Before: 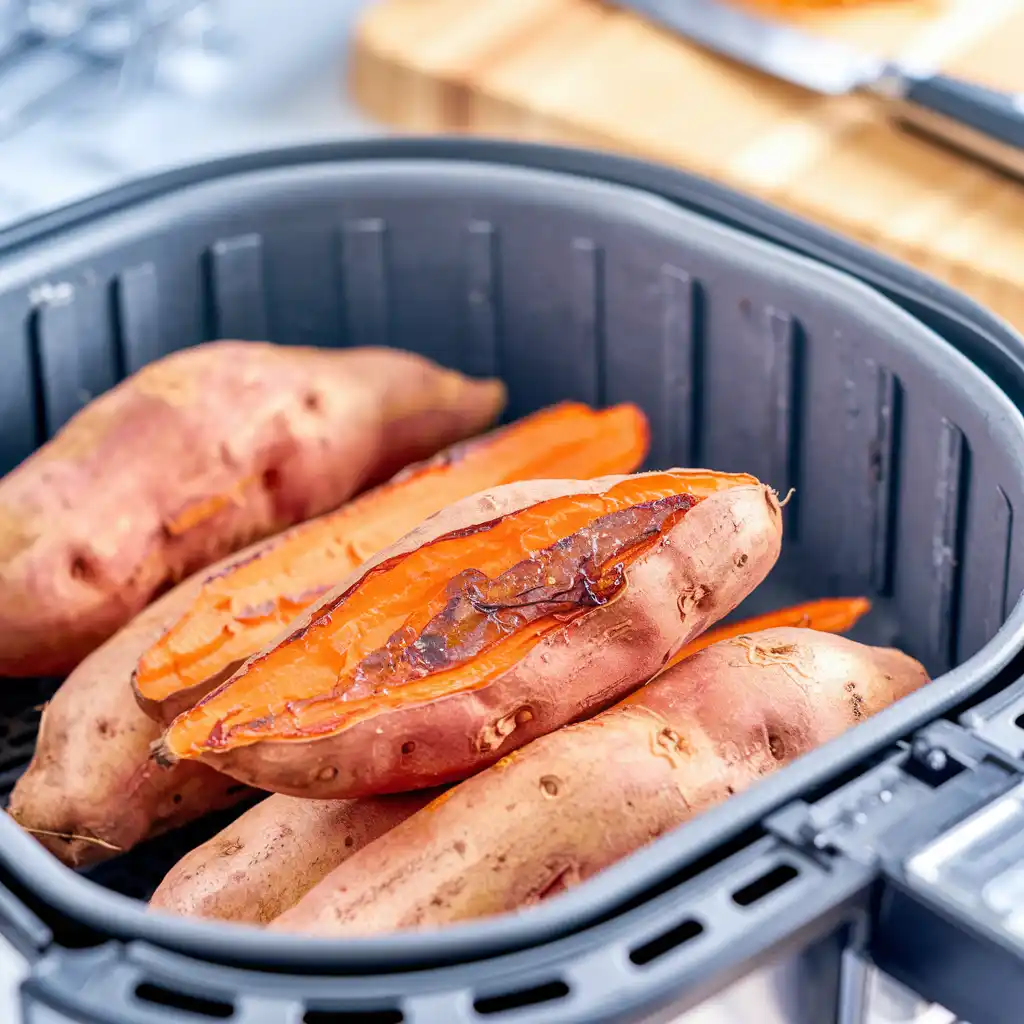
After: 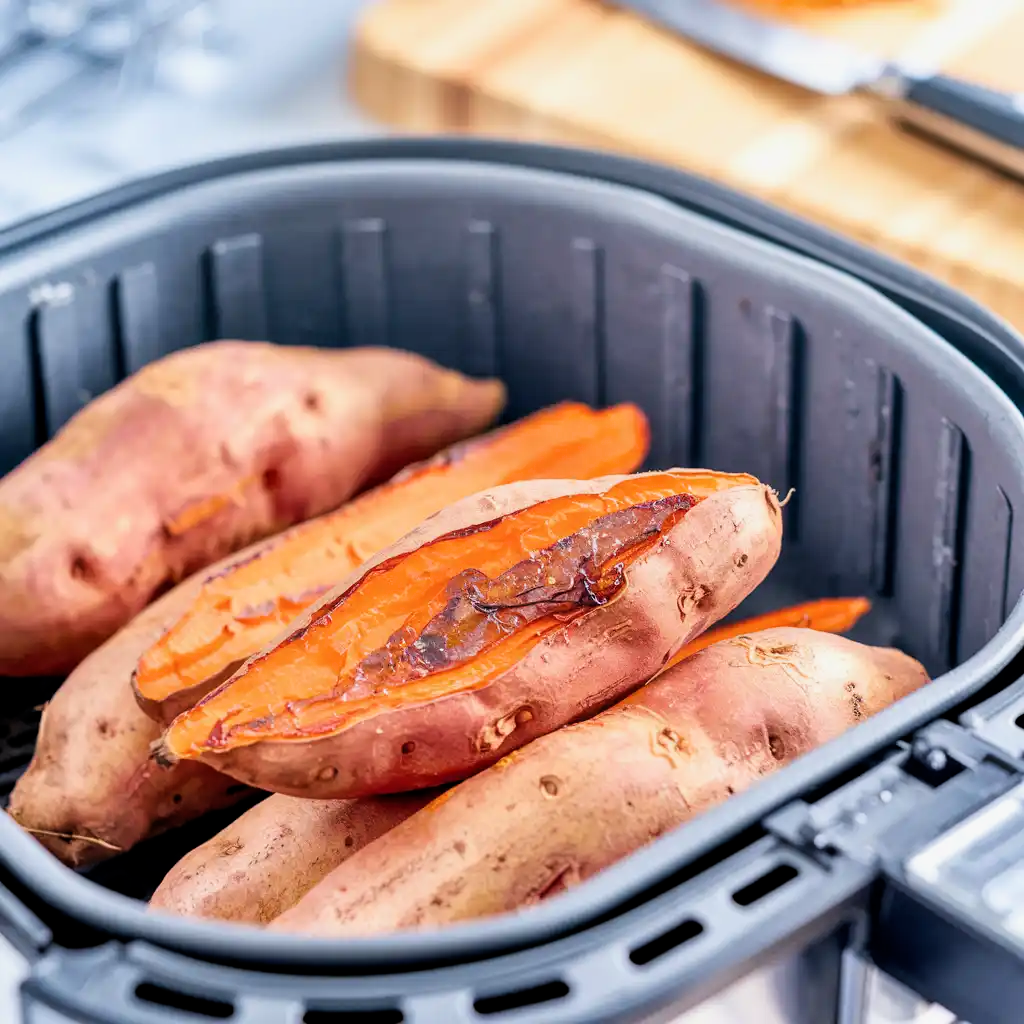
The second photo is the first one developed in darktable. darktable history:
filmic rgb: black relative exposure -11.97 EV, white relative exposure 2.8 EV, target black luminance 0%, hardness 8.12, latitude 70.26%, contrast 1.138, highlights saturation mix 10.27%, shadows ↔ highlights balance -0.388%
